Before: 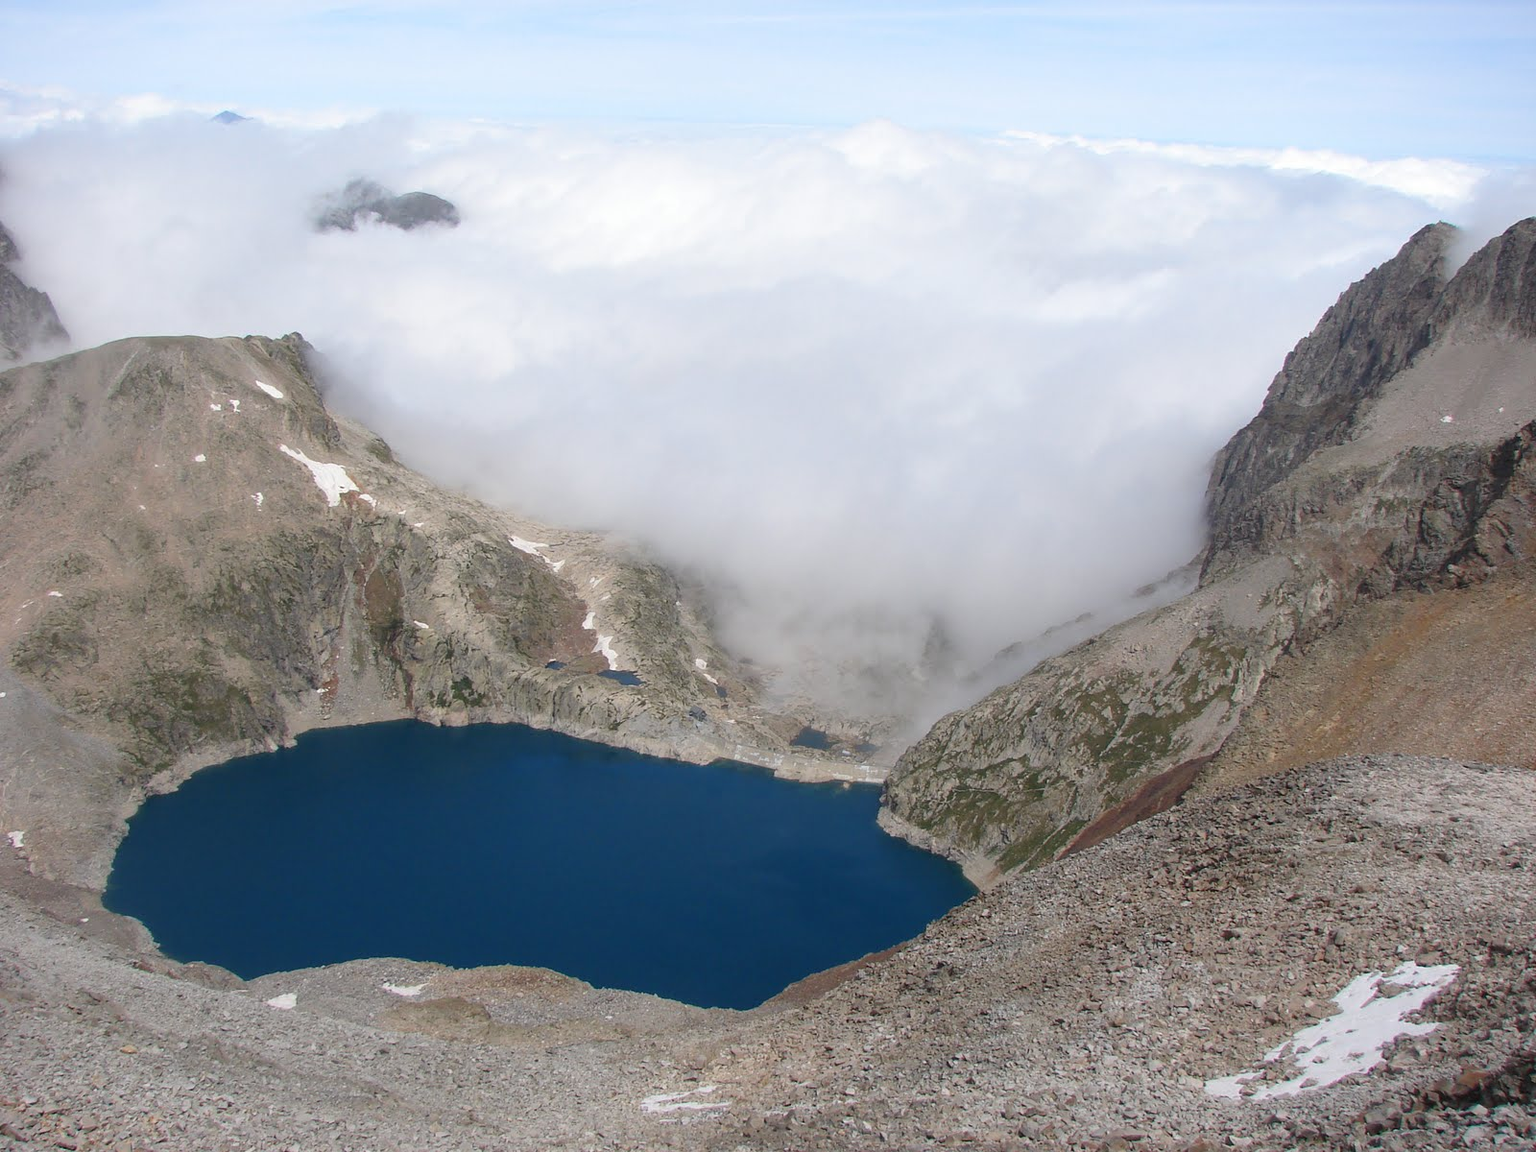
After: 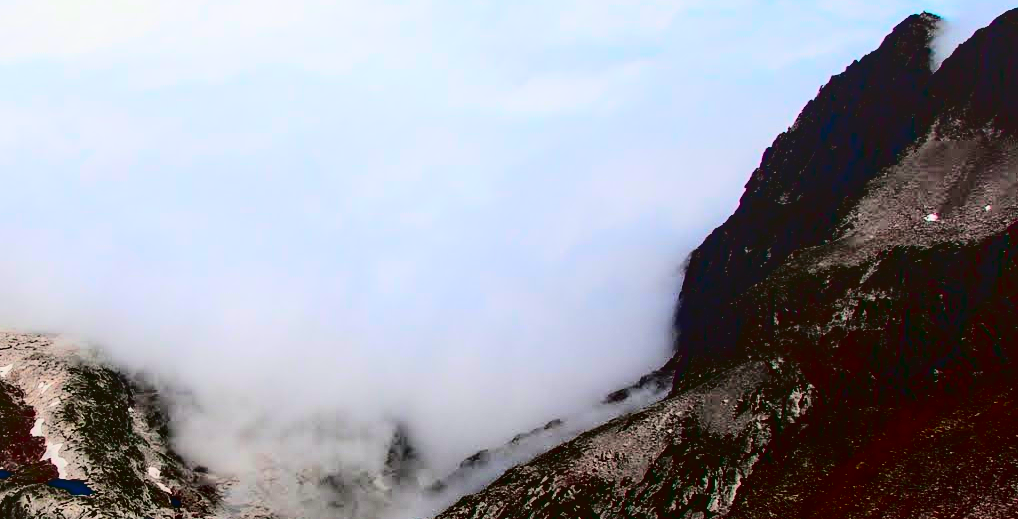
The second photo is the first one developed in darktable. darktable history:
tone curve: curves: ch0 [(0, 0) (0.068, 0.012) (0.183, 0.089) (0.341, 0.283) (0.547, 0.532) (0.828, 0.815) (1, 0.983)]; ch1 [(0, 0) (0.23, 0.166) (0.34, 0.308) (0.371, 0.337) (0.429, 0.411) (0.477, 0.462) (0.499, 0.498) (0.529, 0.537) (0.559, 0.582) (0.743, 0.798) (1, 1)]; ch2 [(0, 0) (0.431, 0.414) (0.498, 0.503) (0.524, 0.528) (0.568, 0.546) (0.6, 0.597) (0.634, 0.645) (0.728, 0.742) (1, 1)], color space Lab, independent channels, preserve colors none
crop: left 36.005%, top 18.293%, right 0.31%, bottom 38.444%
exposure: exposure -0.021 EV, compensate highlight preservation false
local contrast: detail 110%
contrast brightness saturation: contrast 0.77, brightness -1, saturation 1
